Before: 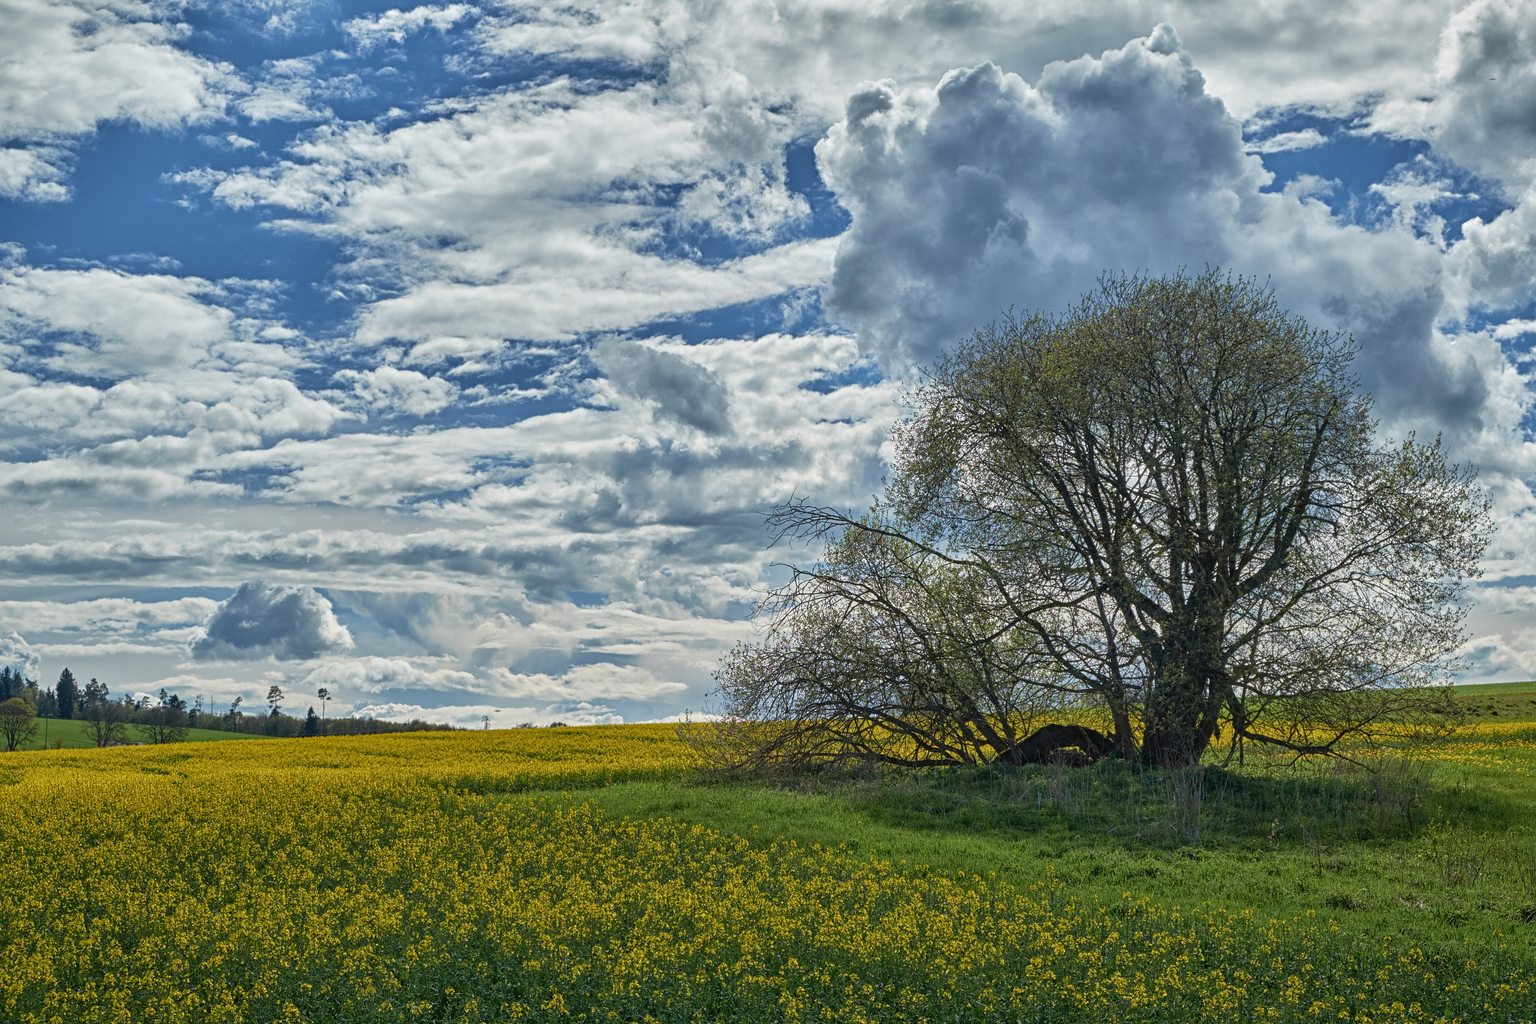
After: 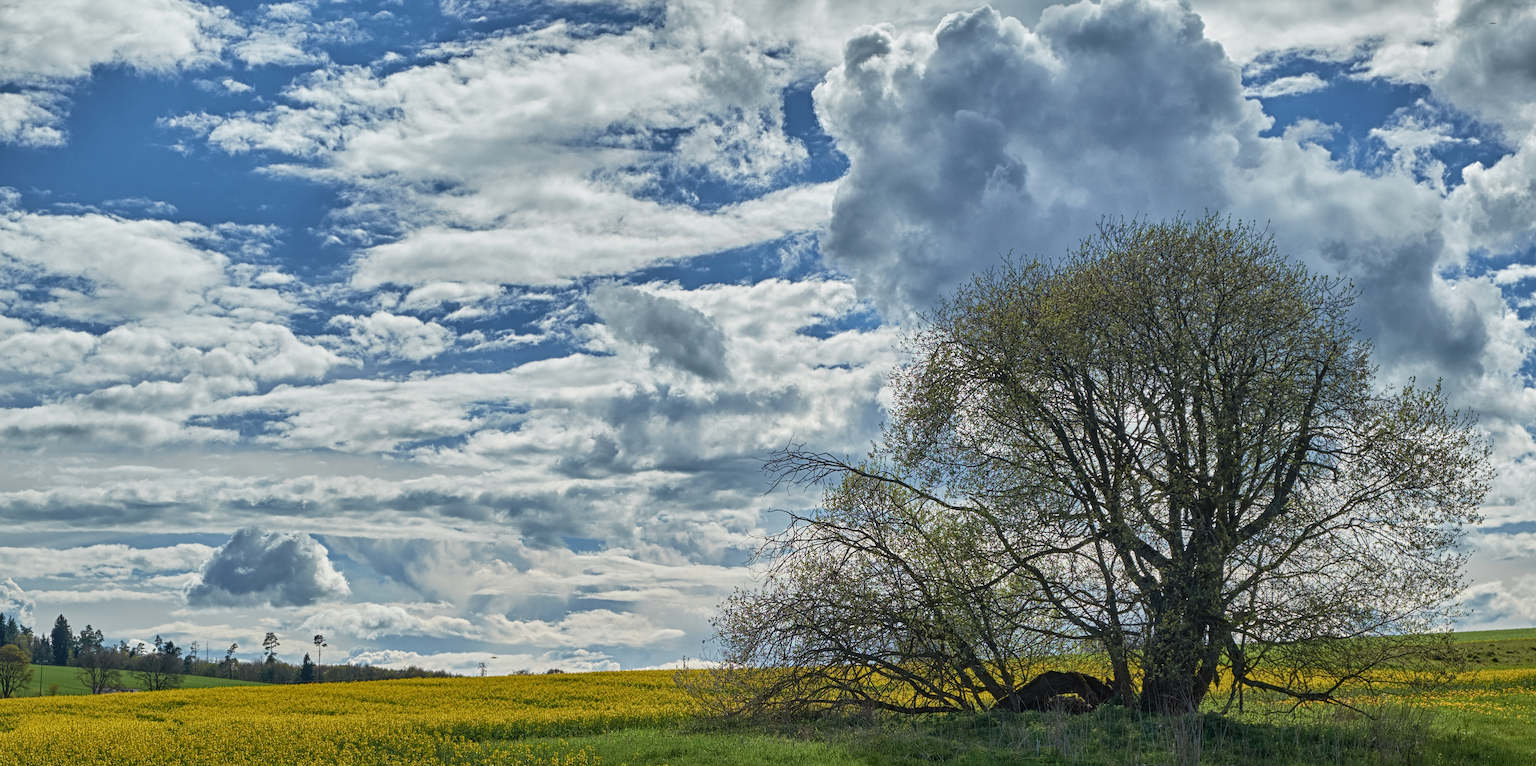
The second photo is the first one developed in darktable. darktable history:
tone equalizer: edges refinement/feathering 500, mask exposure compensation -1.57 EV, preserve details no
crop: left 0.39%, top 5.502%, bottom 19.906%
color zones: curves: ch0 [(0.25, 0.5) (0.463, 0.627) (0.484, 0.637) (0.75, 0.5)]
